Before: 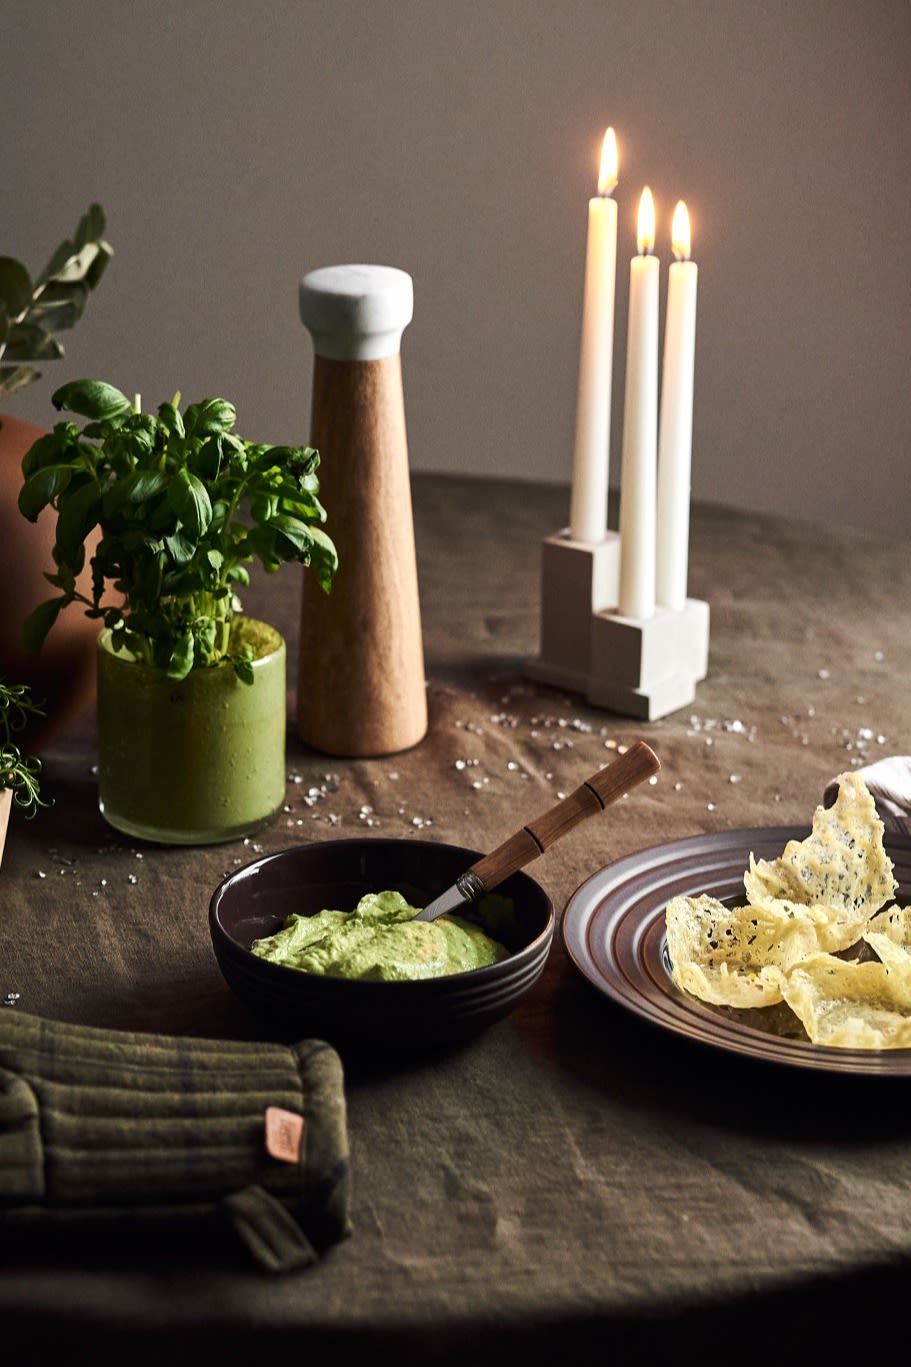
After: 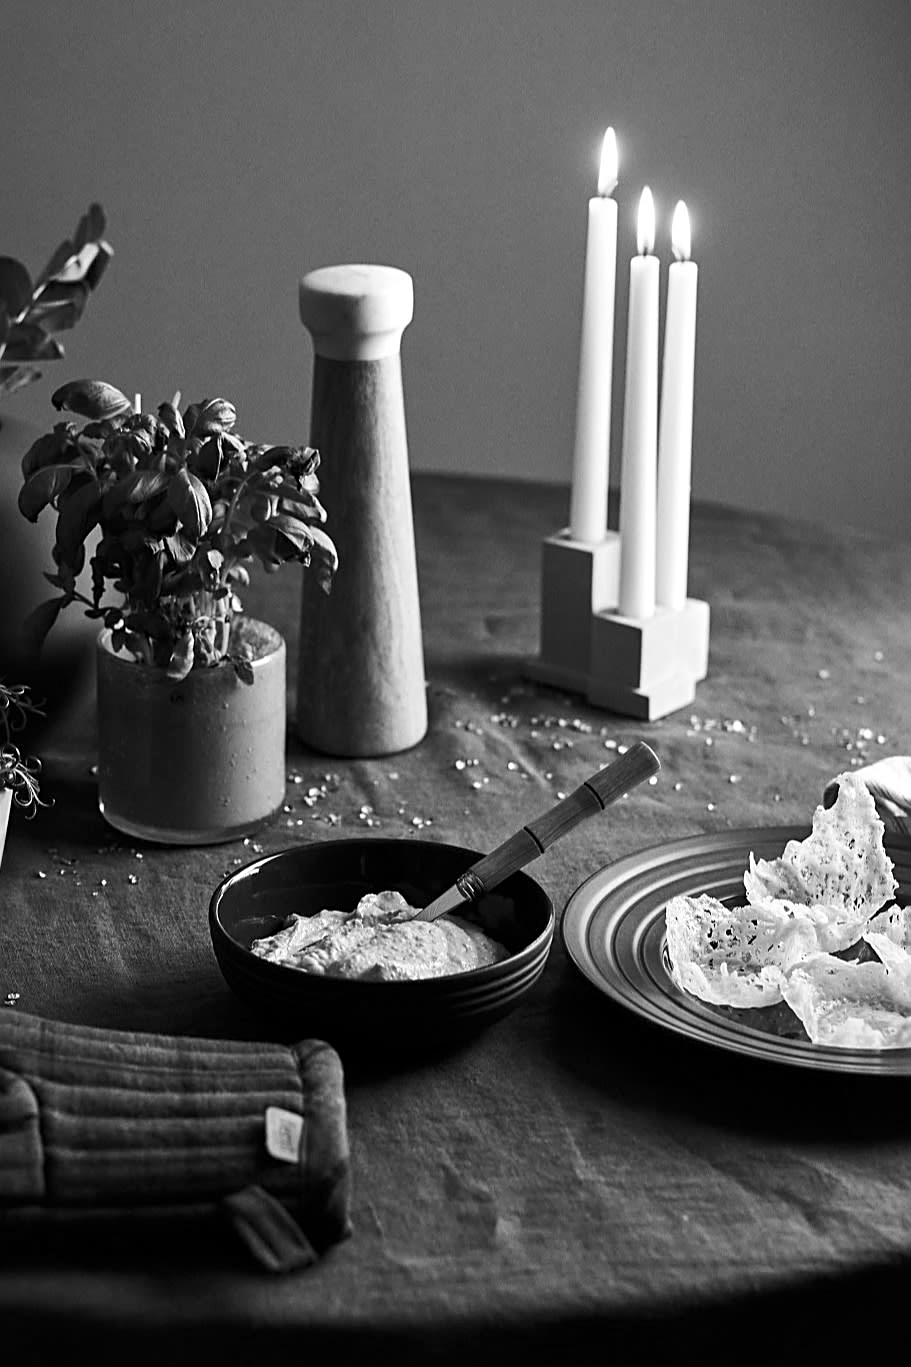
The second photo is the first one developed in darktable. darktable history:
sharpen: on, module defaults
monochrome: on, module defaults
local contrast: mode bilateral grid, contrast 100, coarseness 100, detail 108%, midtone range 0.2
